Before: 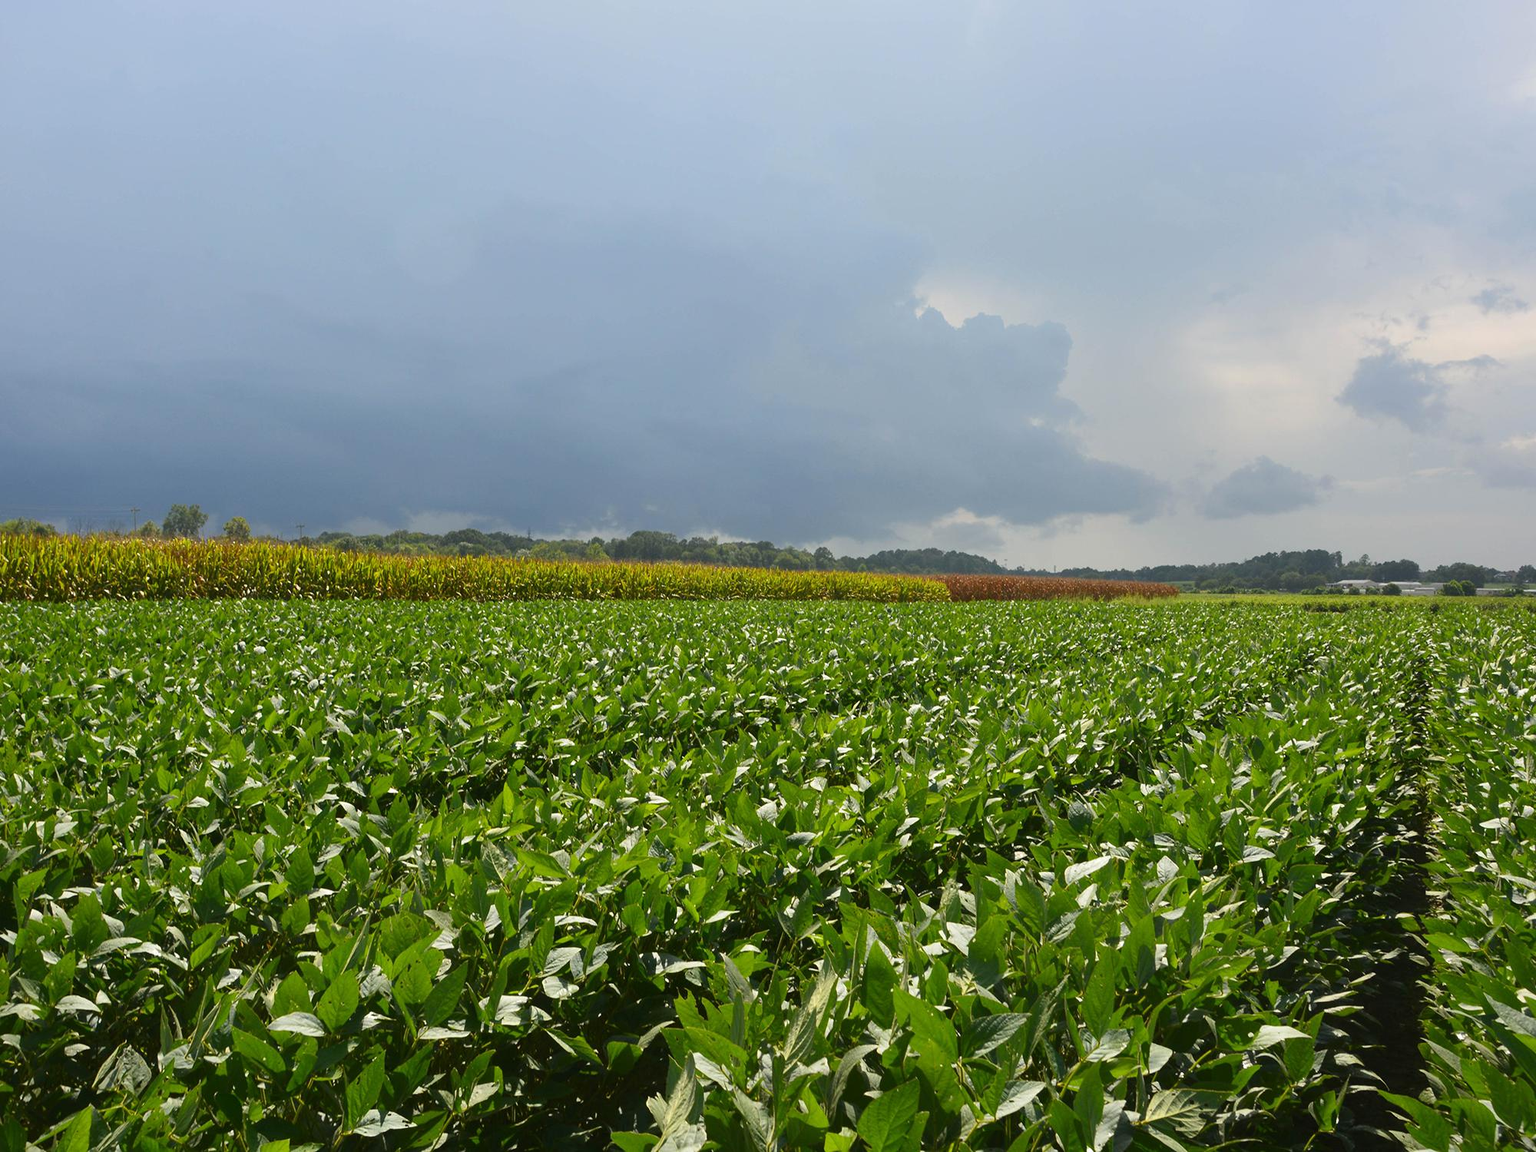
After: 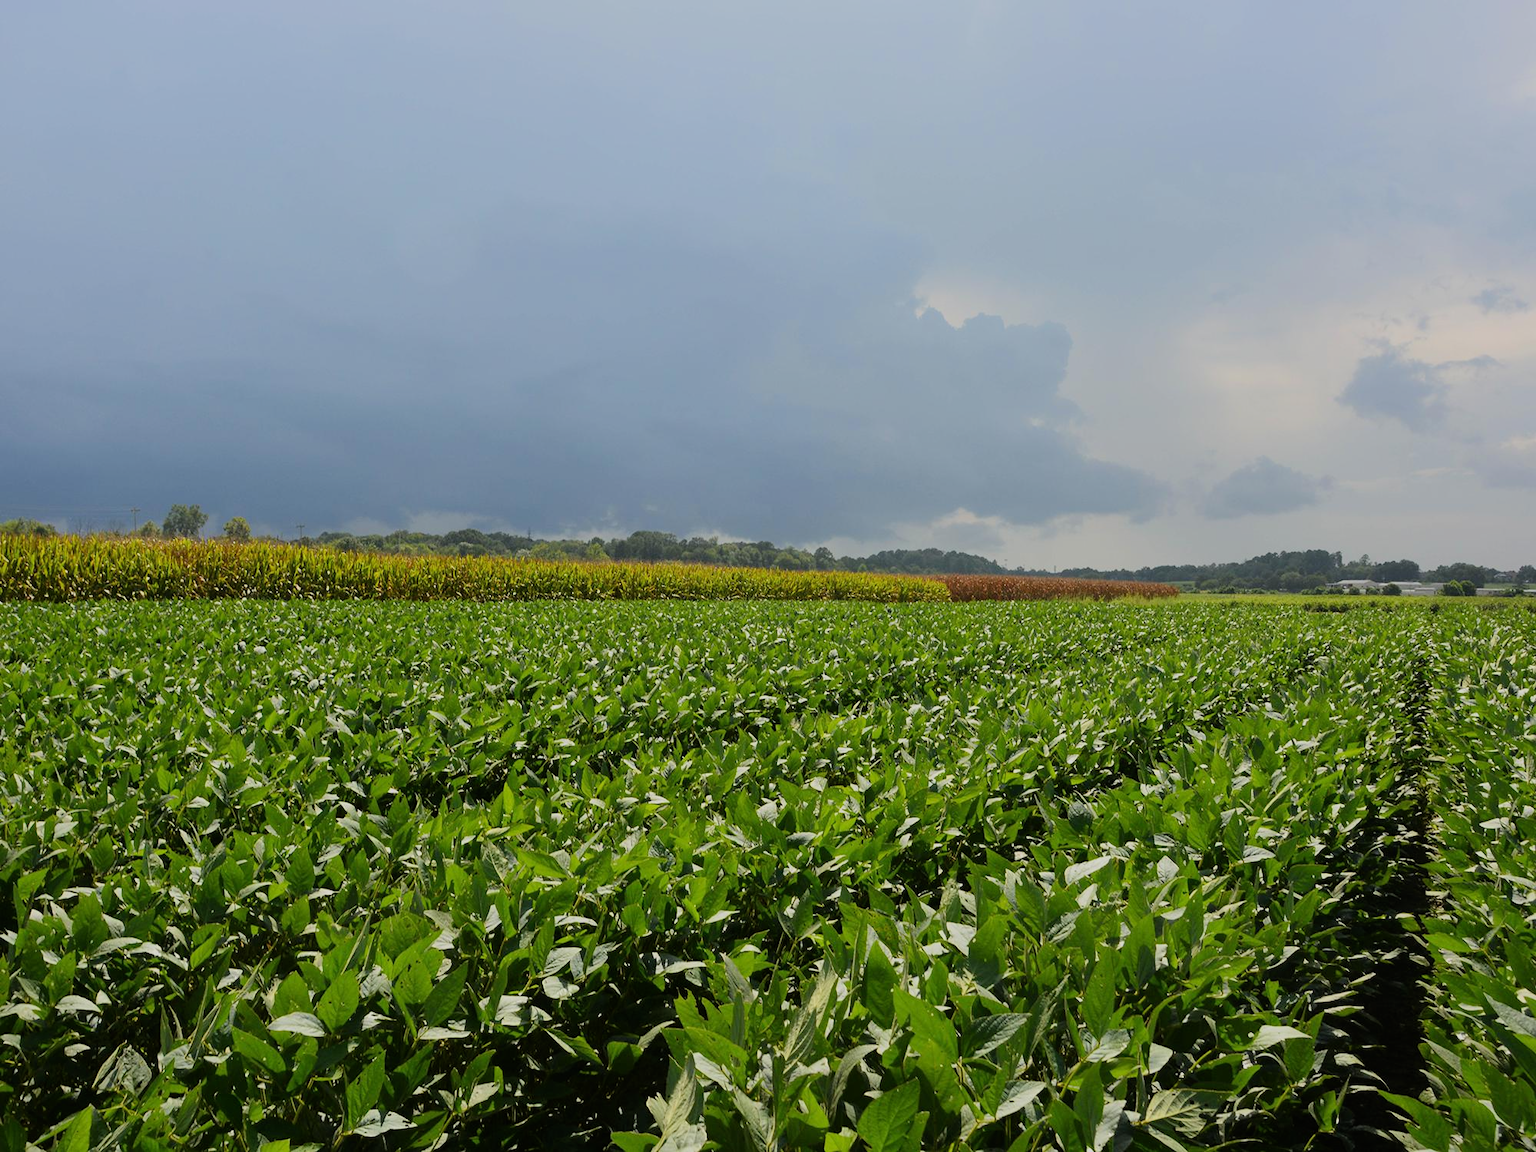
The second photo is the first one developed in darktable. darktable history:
filmic rgb: black relative exposure -8.42 EV, white relative exposure 4.68 EV, hardness 3.82, color science v6 (2022)
